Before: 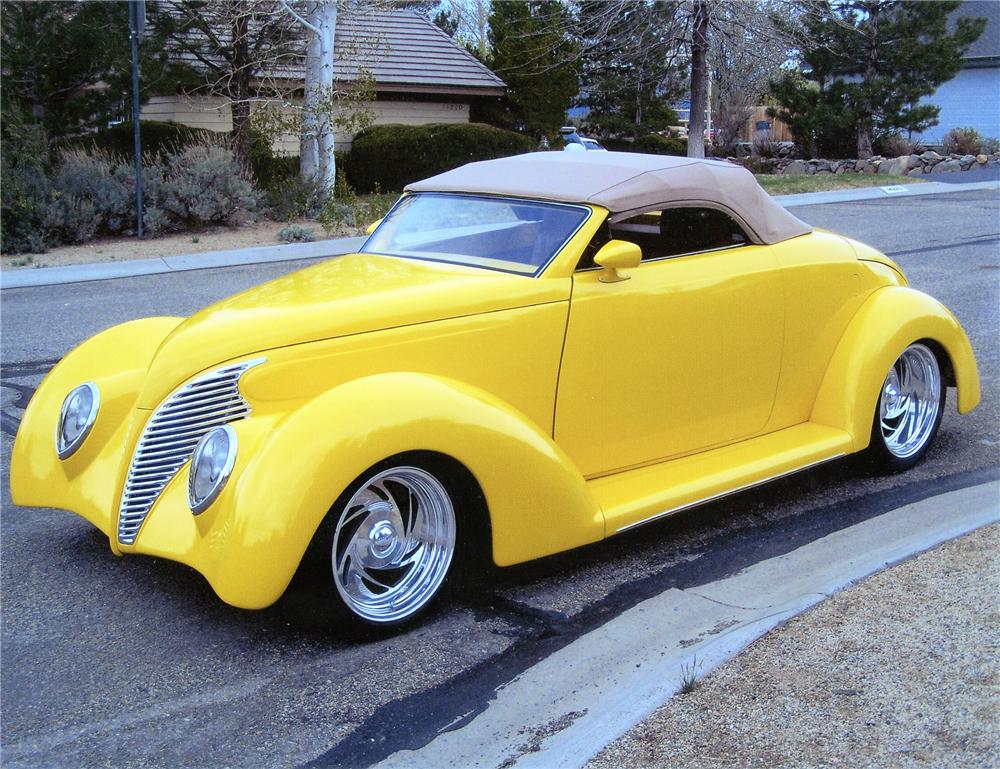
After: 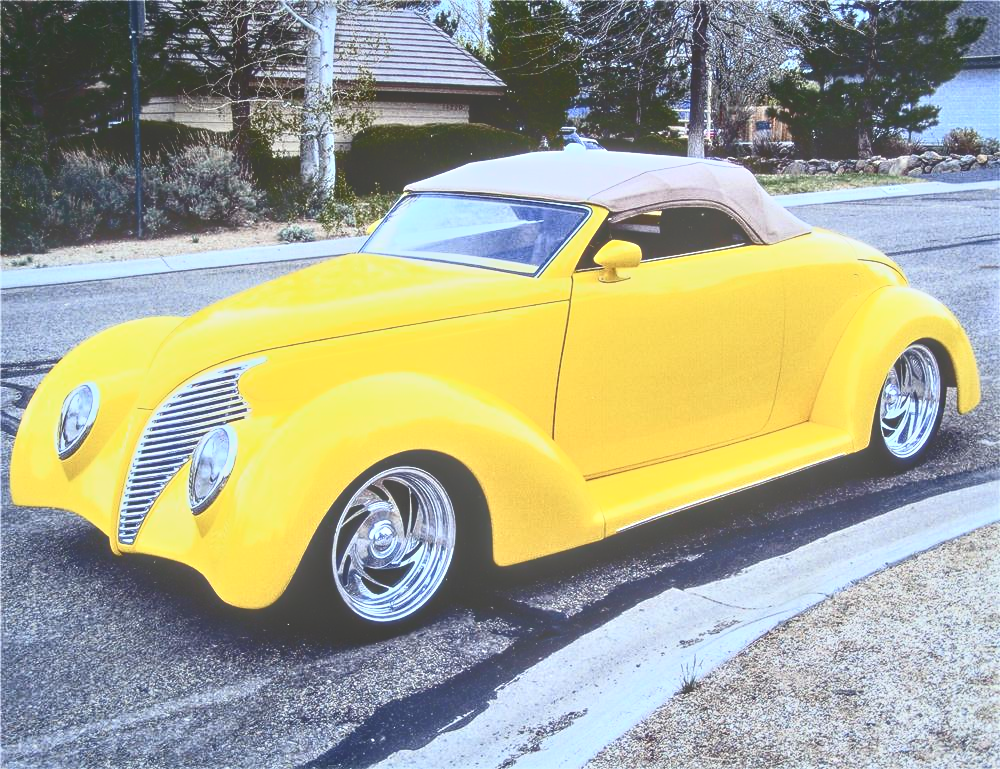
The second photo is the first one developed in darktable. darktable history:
tone curve: curves: ch0 [(0, 0) (0.003, 0.005) (0.011, 0.008) (0.025, 0.01) (0.044, 0.014) (0.069, 0.017) (0.1, 0.022) (0.136, 0.028) (0.177, 0.037) (0.224, 0.049) (0.277, 0.091) (0.335, 0.168) (0.399, 0.292) (0.468, 0.463) (0.543, 0.637) (0.623, 0.792) (0.709, 0.903) (0.801, 0.963) (0.898, 0.985) (1, 1)], color space Lab, independent channels, preserve colors none
exposure: black level correction 0.002, compensate exposure bias true, compensate highlight preservation false
local contrast: highlights 71%, shadows 13%, midtone range 0.197
